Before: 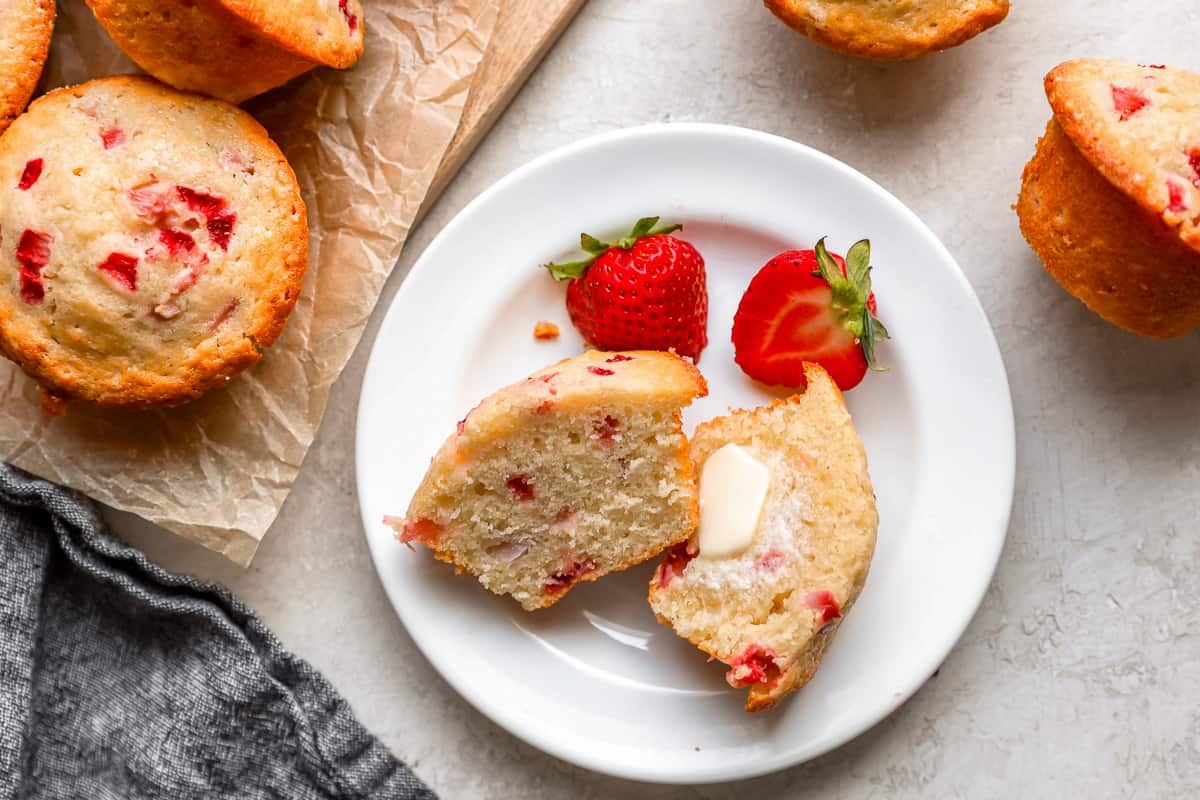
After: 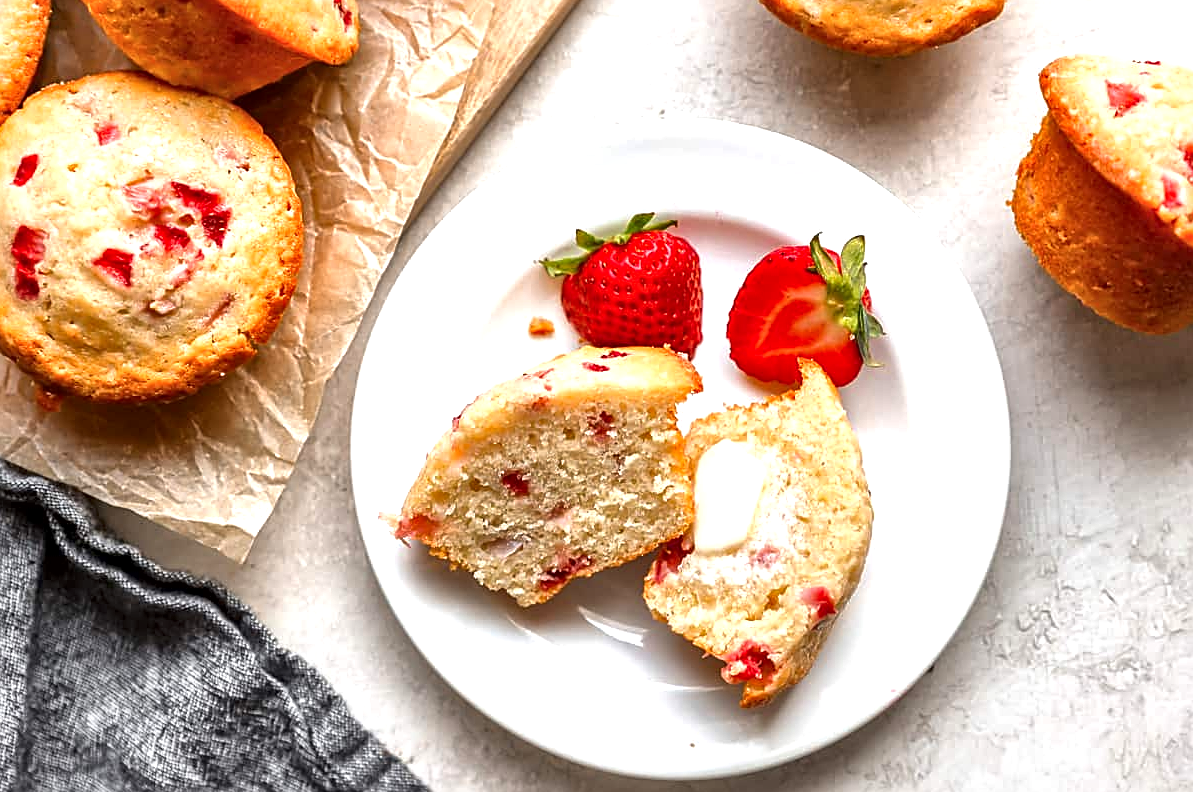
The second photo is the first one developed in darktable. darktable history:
crop: left 0.445%, top 0.523%, right 0.136%, bottom 0.451%
sharpen: on, module defaults
exposure: black level correction -0.002, exposure 0.529 EV, compensate highlight preservation false
local contrast: mode bilateral grid, contrast 21, coarseness 49, detail 179%, midtone range 0.2
